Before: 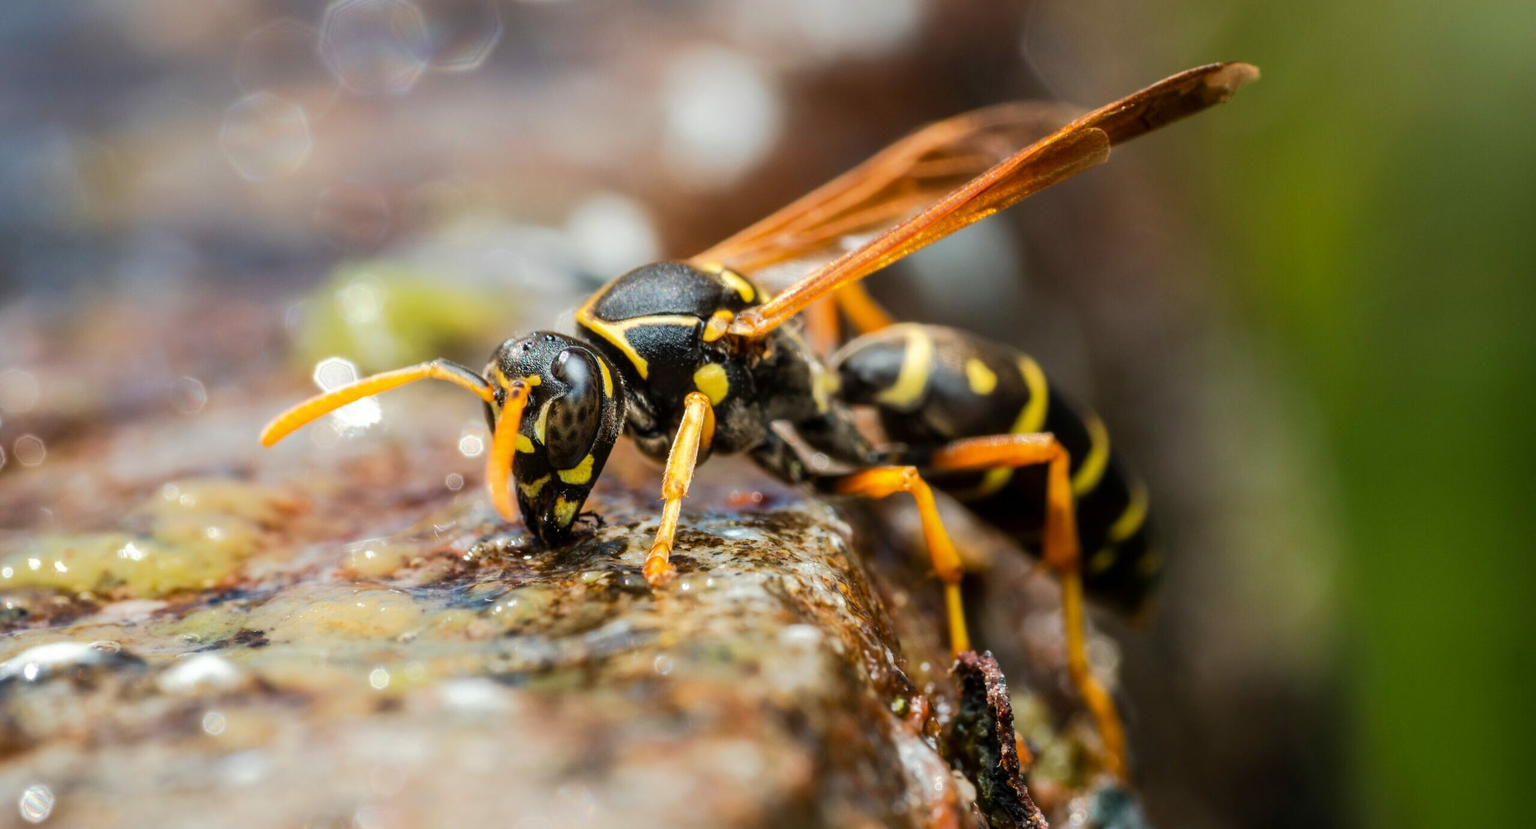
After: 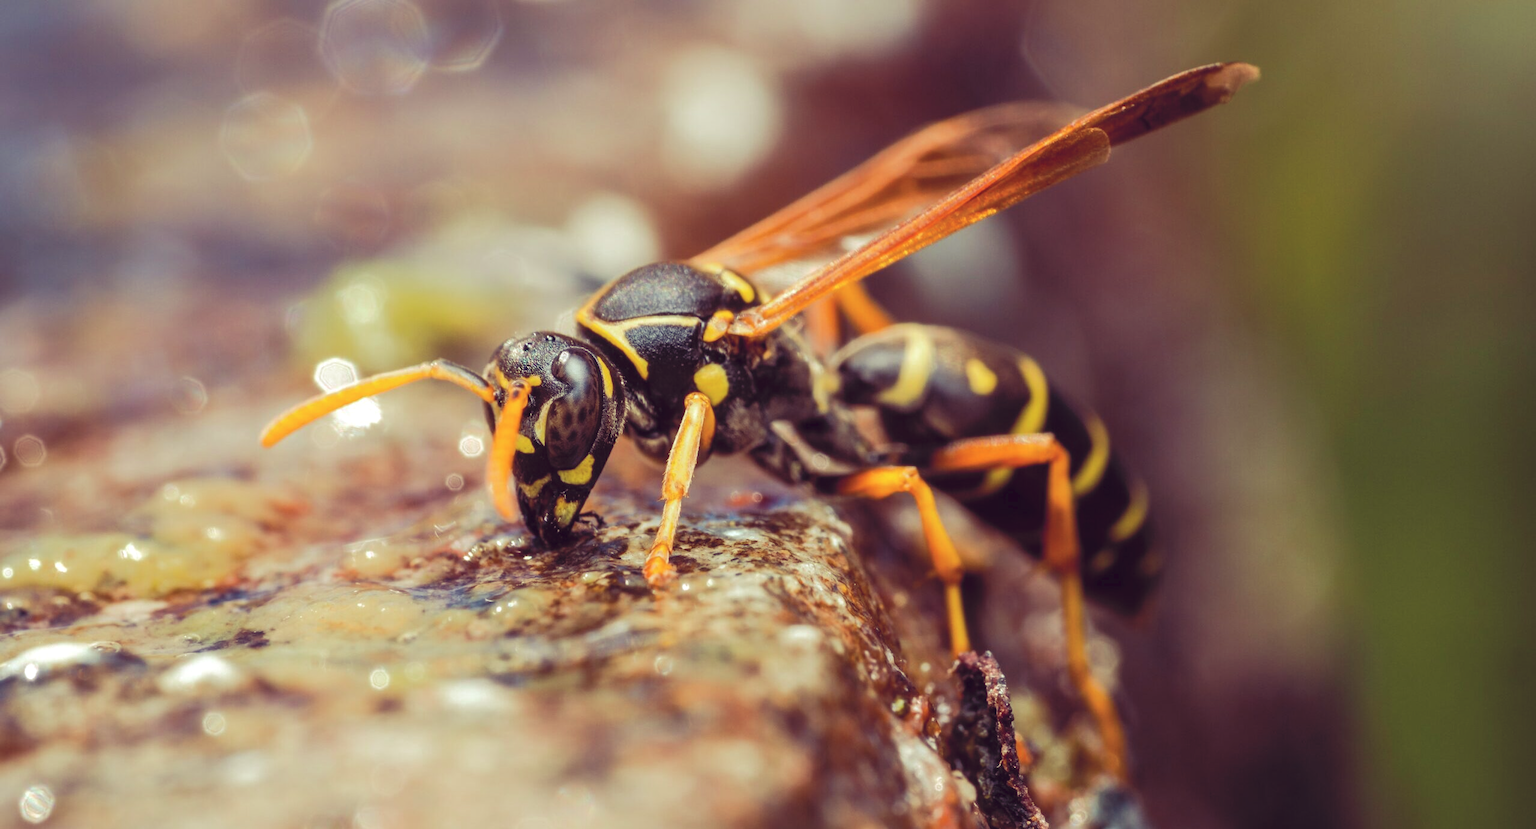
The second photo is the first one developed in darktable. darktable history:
tone curve: curves: ch0 [(0, 0) (0.003, 0.04) (0.011, 0.053) (0.025, 0.077) (0.044, 0.104) (0.069, 0.127) (0.1, 0.15) (0.136, 0.177) (0.177, 0.215) (0.224, 0.254) (0.277, 0.3) (0.335, 0.355) (0.399, 0.41) (0.468, 0.477) (0.543, 0.554) (0.623, 0.636) (0.709, 0.72) (0.801, 0.804) (0.898, 0.892) (1, 1)], preserve colors none
color look up table: target L [94.14, 93.56, 90.35, 86.39, 82.33, 77.03, 67.35, 67.73, 50.58, 45.29, 27.29, 22.75, 10.29, 200.44, 101.59, 73.56, 62.09, 58.03, 50.24, 53.47, 47.56, 45.56, 45.42, 44.61, 40.14, 31.01, 23.42, 10.44, 0.977, 80.06, 76.38, 73.45, 62.2, 54.23, 48.45, 43.7, 34.2, 32.37, 18.84, 6.053, 87.36, 86.03, 79.64, 70.7, 67.2, 61.47, 40.41, 24.6, 11.39], target a [-10.41, -10.69, -43.45, -67.02, -3.922, -70.79, -3.186, -40.94, -28.75, -18.65, 10.41, -21.12, 10.81, 0, 0, 23.62, 57.2, 62.81, 77.54, 14.91, 37.83, 68.87, 35.16, 10.04, 68.26, 20.1, 47.32, 37.86, 6.948, 19.78, 5.427, 41.19, 63.13, 85.03, 4.767, 55.44, 65.82, 28.54, 36.73, 36.88, -37.38, -10.55, -48.83, -16.69, -6.976, -35.53, -12.3, -6.324, 15.49], target b [37.57, 84.24, 75.22, 24.08, 20.36, 68.22, 39.41, 25.18, 50.36, 1.681, 23.14, 18.55, -5.982, 0, -0.001, 53.73, 69.51, 22.37, 45.86, 22.25, 49.57, 4.705, 3.28, 43.71, 40.45, 6.214, 26.73, -5.716, -6.223, 11.5, -11.33, 1.244, -30.31, -20.03, -58.6, -62.81, -44.38, -27.46, -65.06, -42.04, 11.4, -0.793, -11.13, -23.22, -3.015, -4.279, -29.17, -22.41, -34.14], num patches 49
